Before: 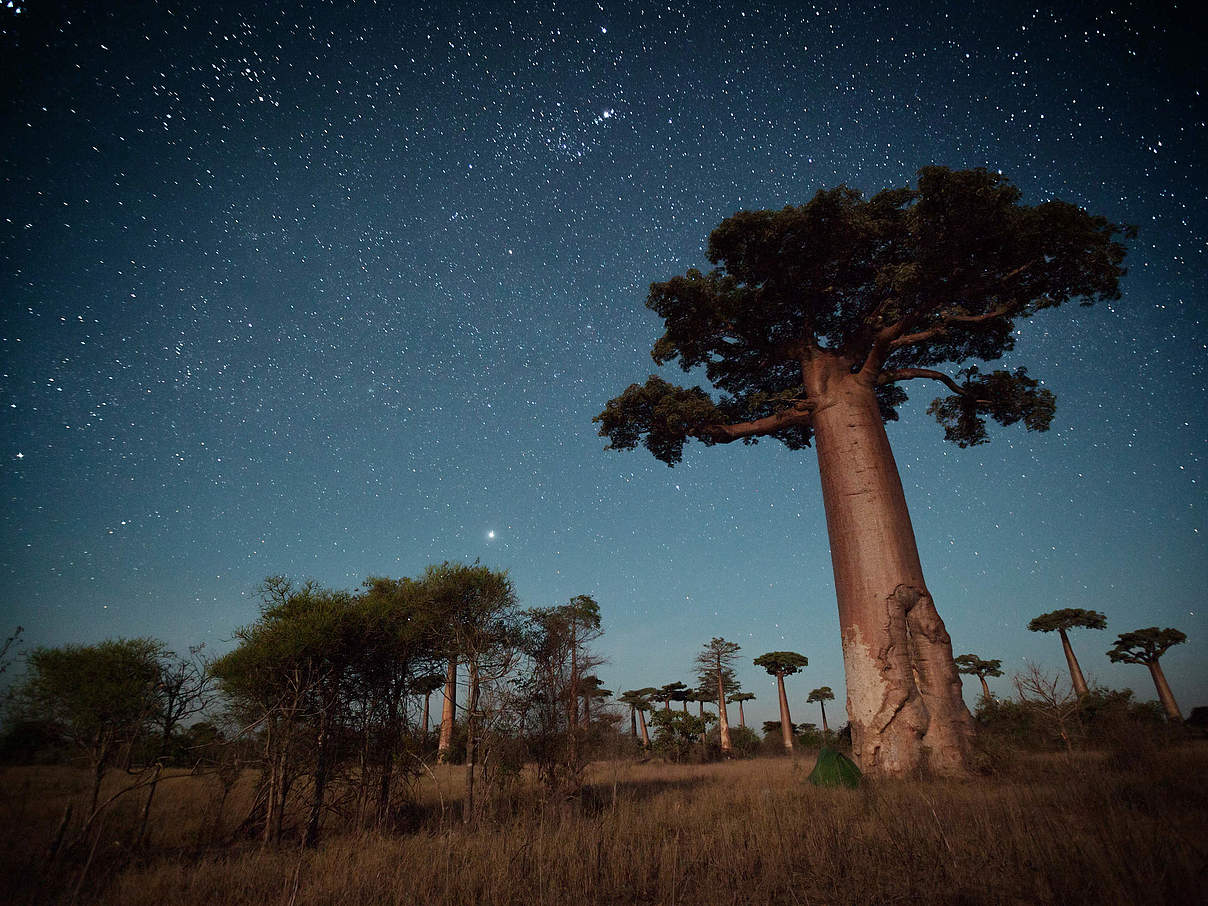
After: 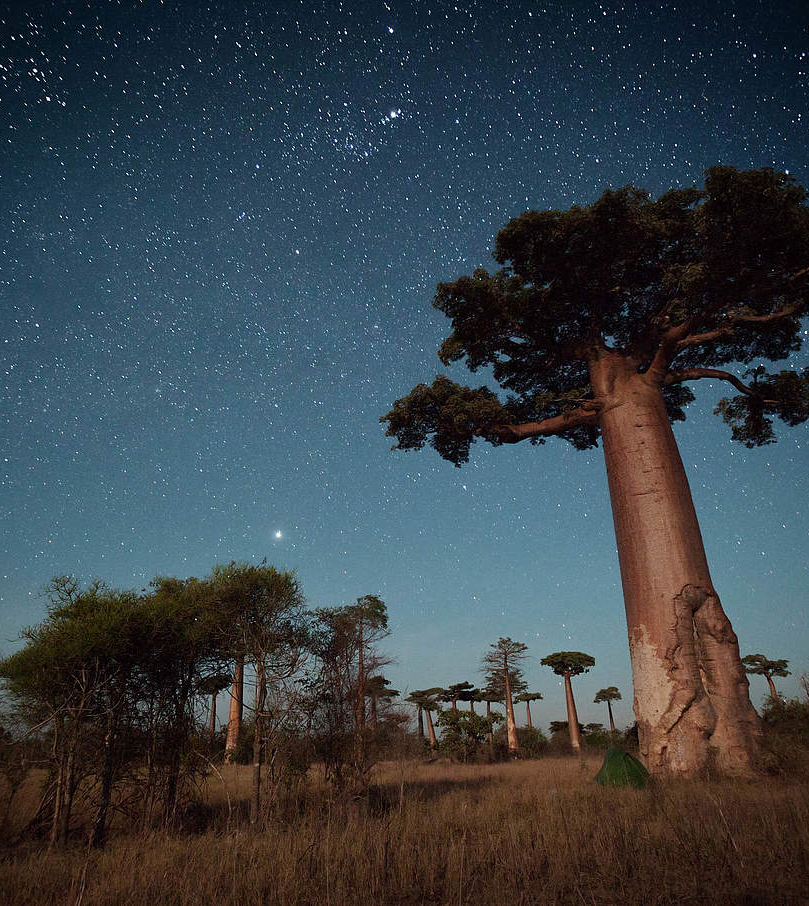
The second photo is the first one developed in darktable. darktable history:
crop and rotate: left 17.684%, right 15.265%
